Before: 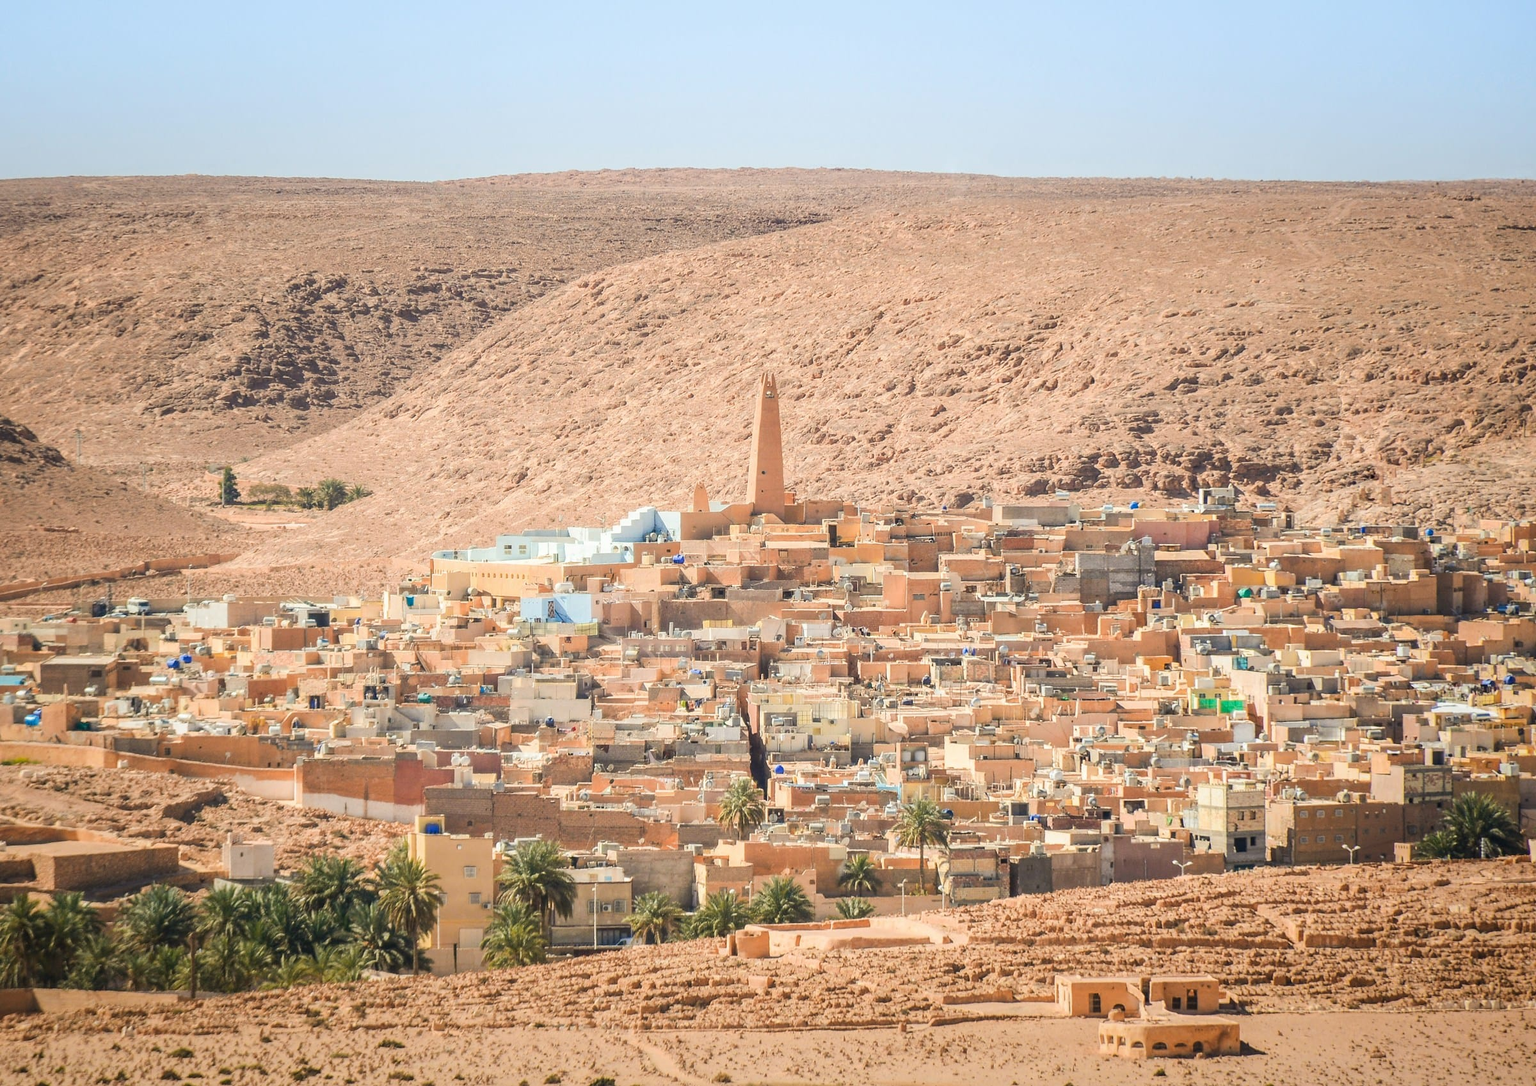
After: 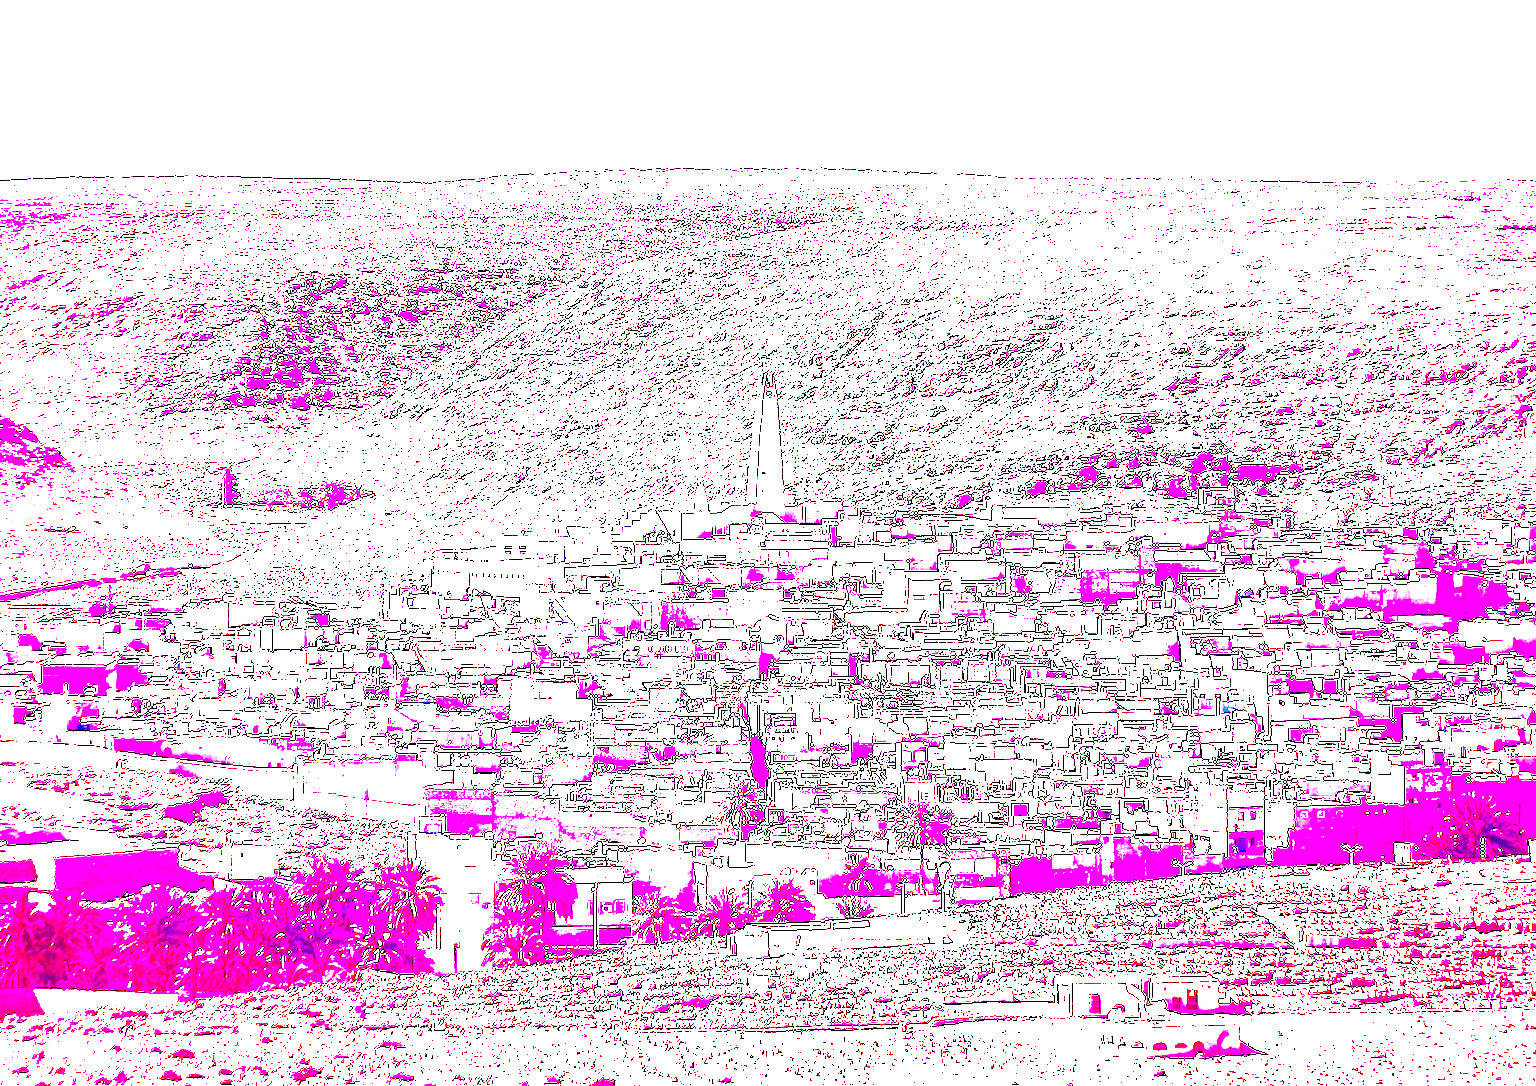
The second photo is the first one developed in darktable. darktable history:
white balance: red 8, blue 8
color zones: curves: ch0 [(0.11, 0.396) (0.195, 0.36) (0.25, 0.5) (0.303, 0.412) (0.357, 0.544) (0.75, 0.5) (0.967, 0.328)]; ch1 [(0, 0.468) (0.112, 0.512) (0.202, 0.6) (0.25, 0.5) (0.307, 0.352) (0.357, 0.544) (0.75, 0.5) (0.963, 0.524)]
